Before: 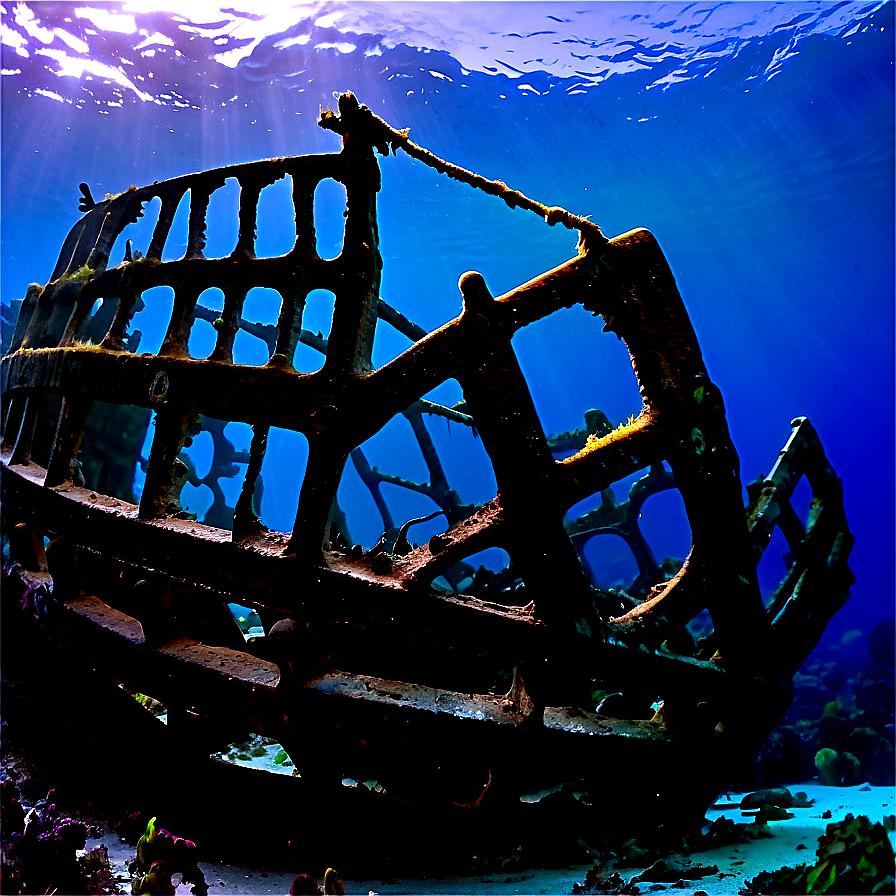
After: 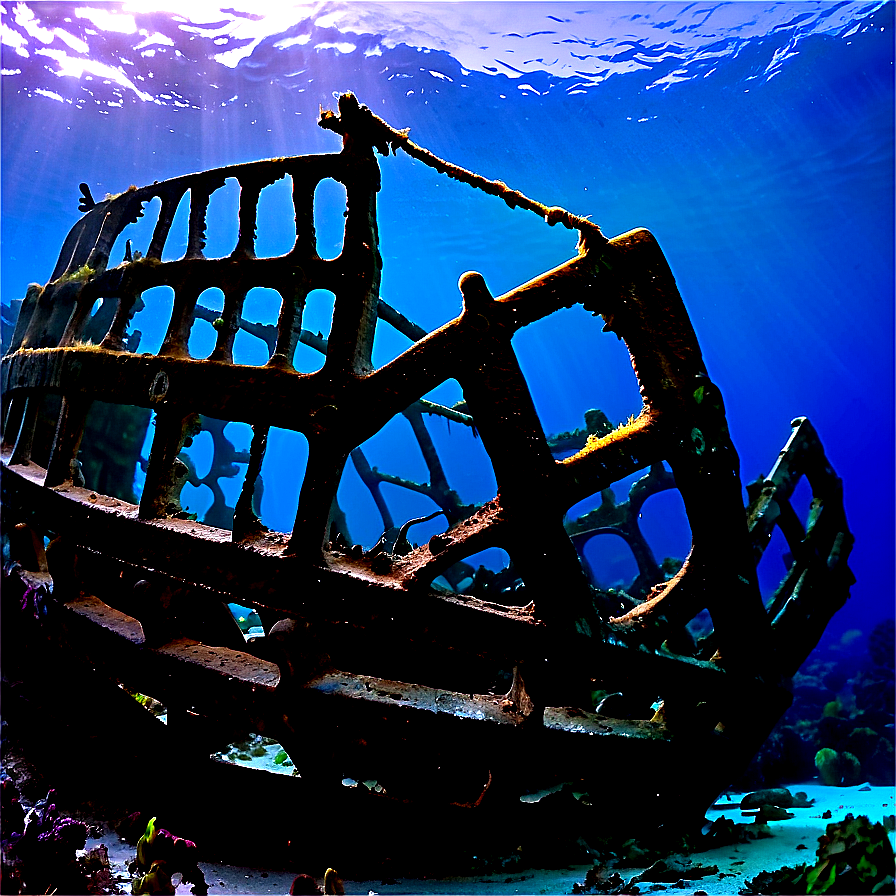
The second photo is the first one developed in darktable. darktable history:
sharpen: radius 2.892, amount 0.857, threshold 47.138
exposure: exposure 0.298 EV, compensate exposure bias true, compensate highlight preservation false
